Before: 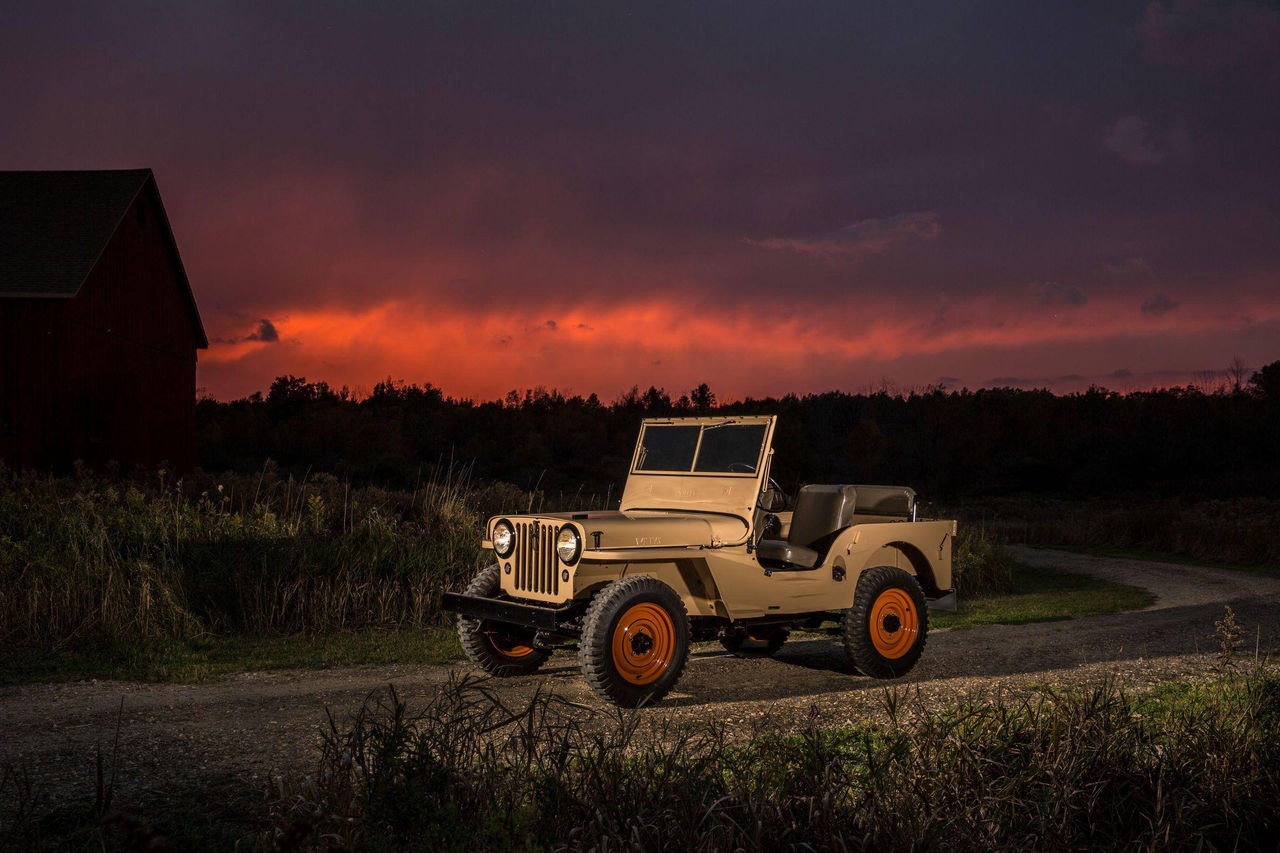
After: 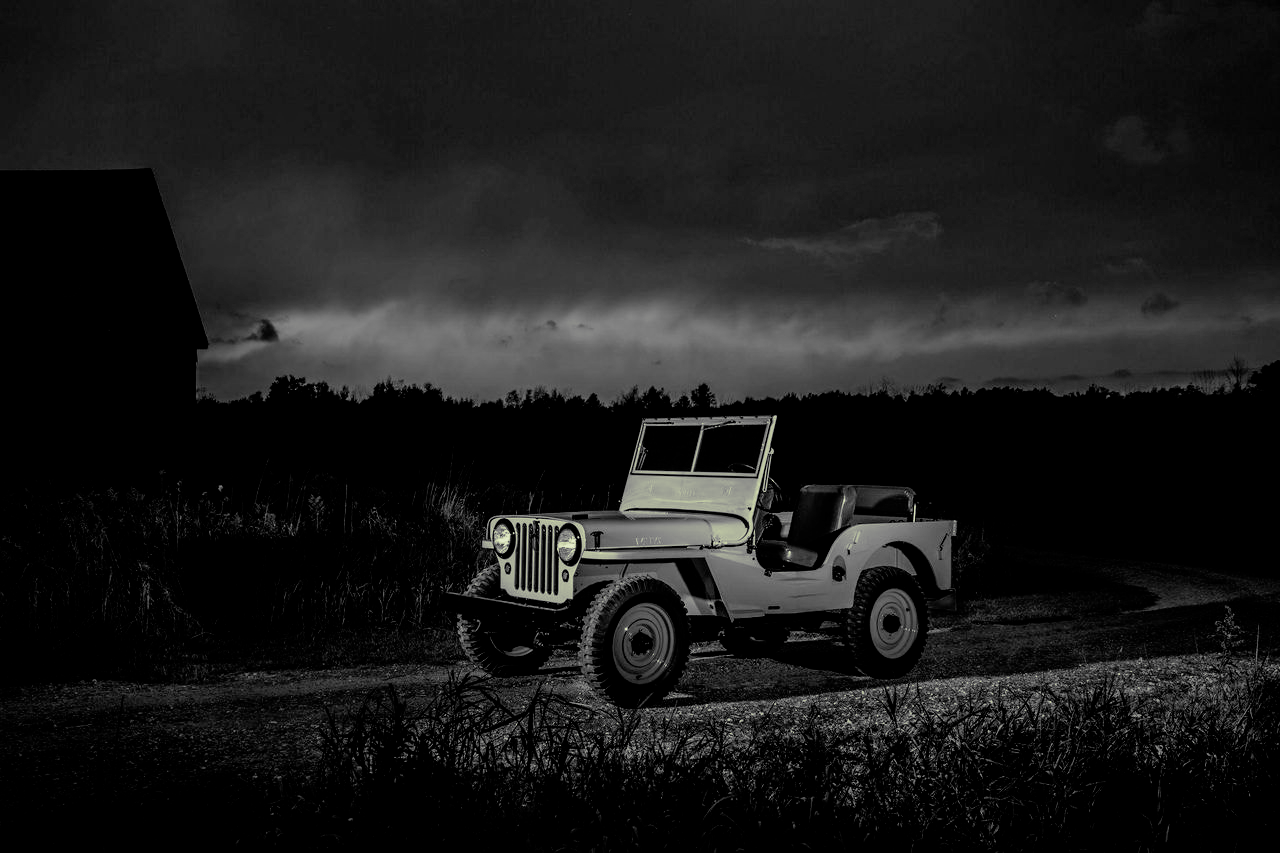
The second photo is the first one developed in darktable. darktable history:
exposure: black level correction 0.011, compensate highlight preservation false
filmic rgb: threshold 3 EV, hardness 4.17, latitude 50%, contrast 1.1, preserve chrominance max RGB, color science v6 (2022), contrast in shadows safe, contrast in highlights safe, enable highlight reconstruction true
split-toning: shadows › hue 290.82°, shadows › saturation 0.34, highlights › saturation 0.38, balance 0, compress 50%
monochrome: on, module defaults
